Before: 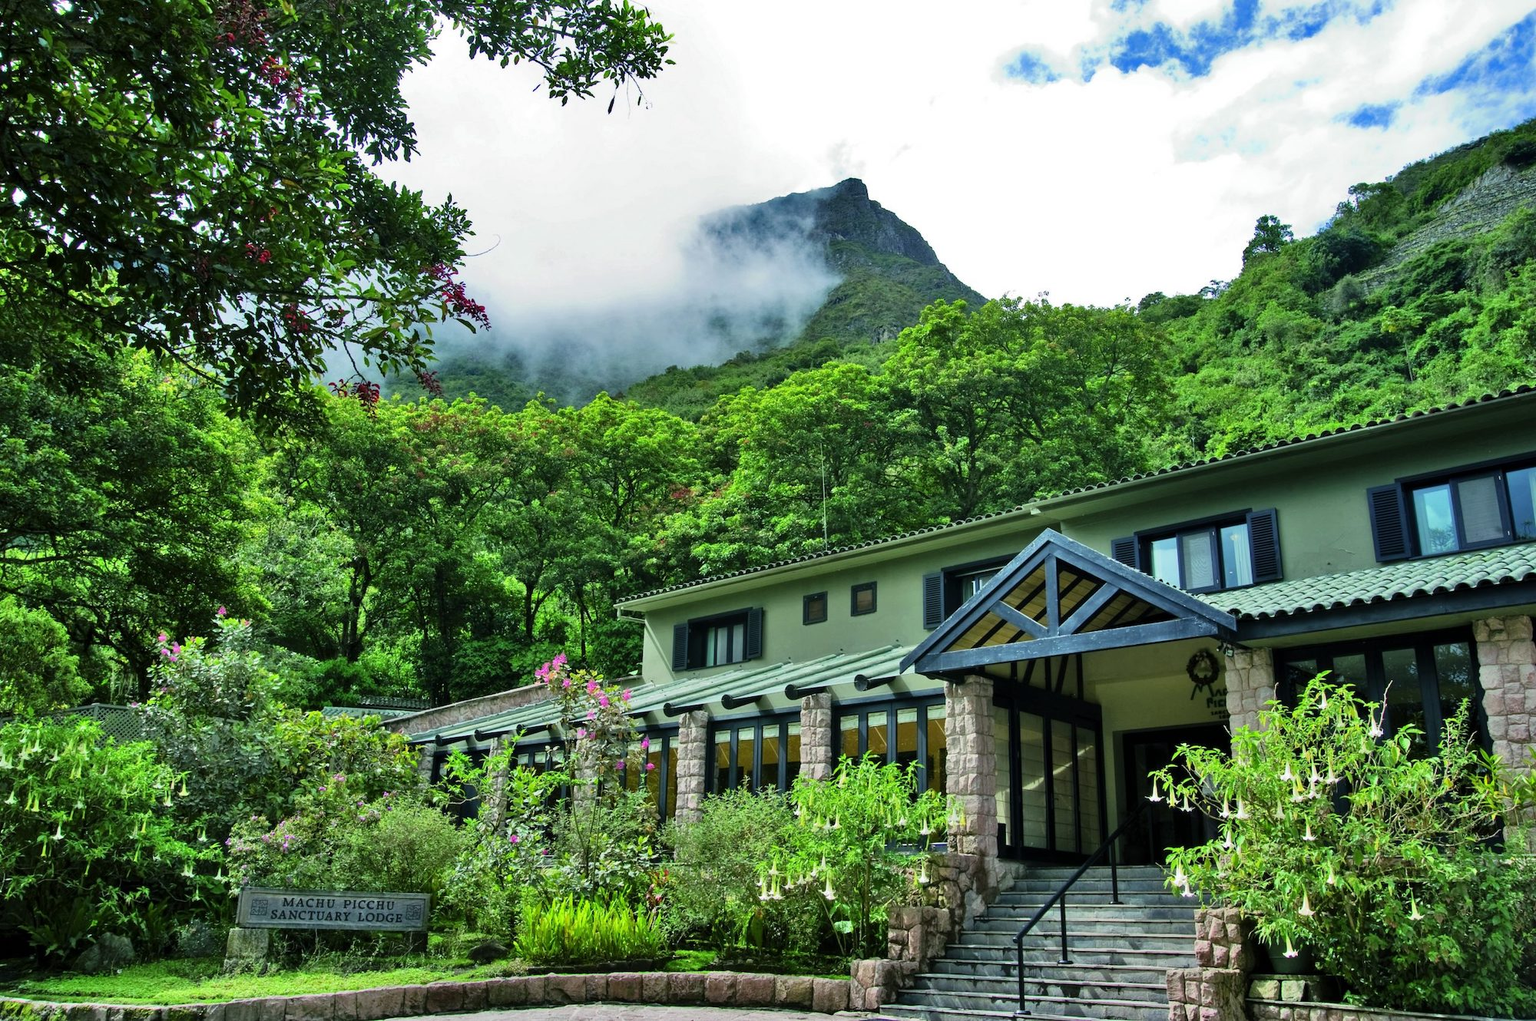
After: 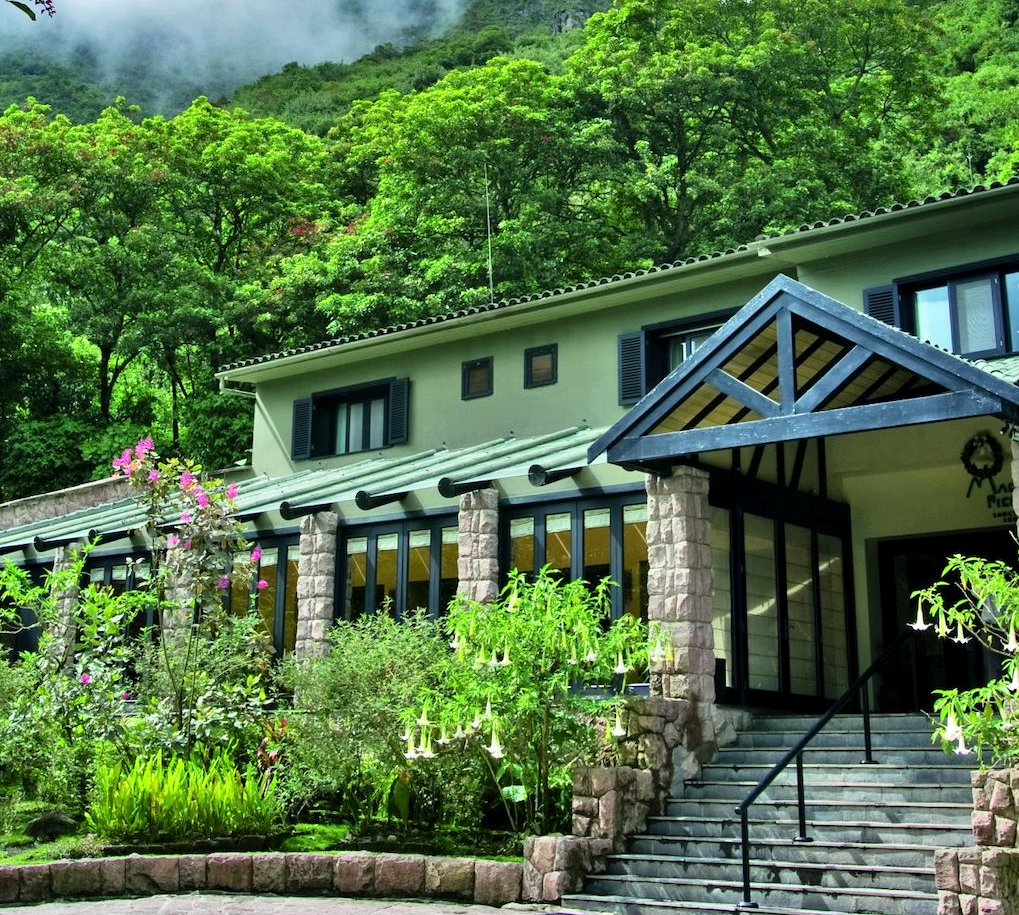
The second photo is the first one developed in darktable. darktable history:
crop and rotate: left 29.237%, top 31.152%, right 19.807%
exposure: black level correction 0.001, exposure 0.3 EV, compensate highlight preservation false
